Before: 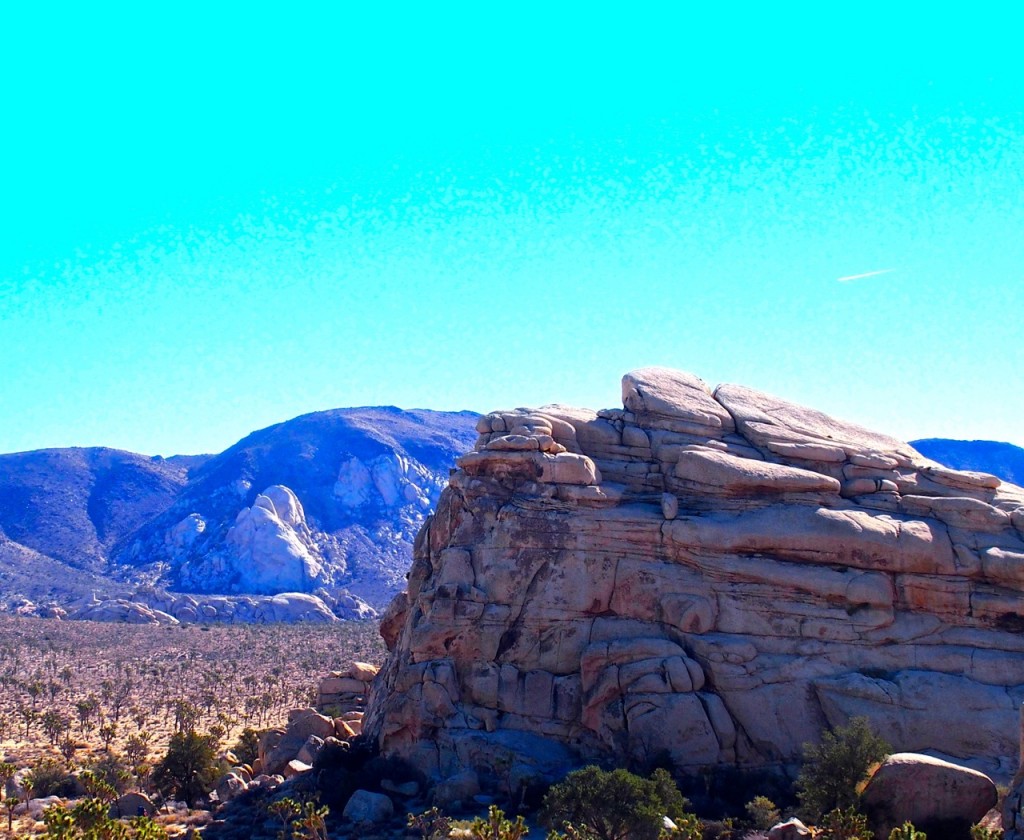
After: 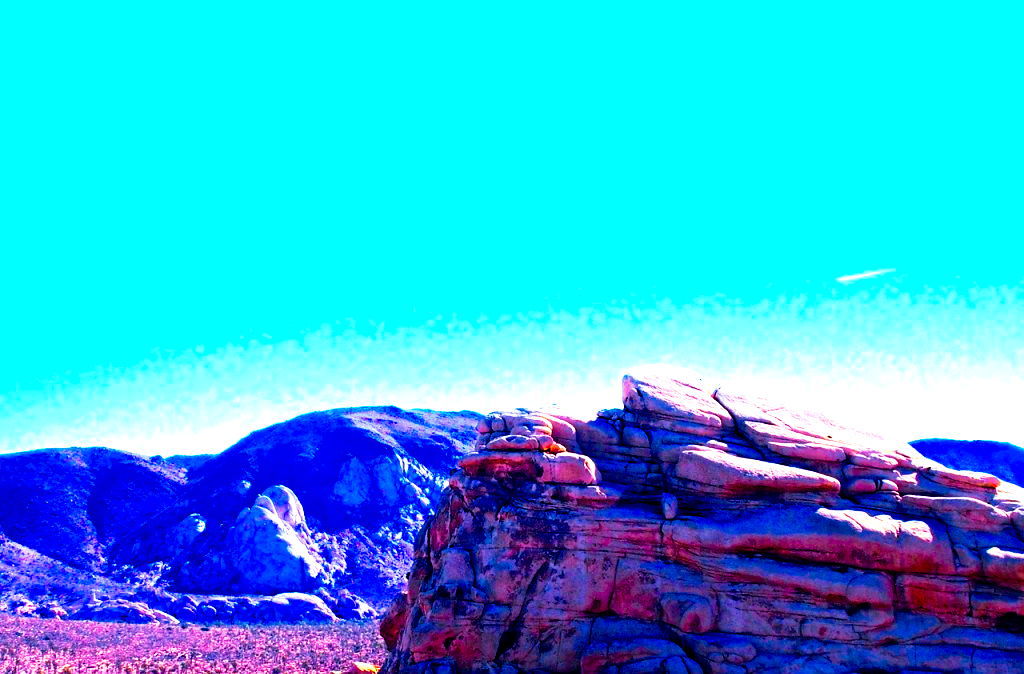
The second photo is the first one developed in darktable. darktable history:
crop: bottom 19.644%
color balance rgb: linear chroma grading › global chroma 20%, perceptual saturation grading › global saturation 65%, perceptual saturation grading › highlights 50%, perceptual saturation grading › shadows 30%, perceptual brilliance grading › global brilliance 12%, perceptual brilliance grading › highlights 15%, global vibrance 20%
velvia: strength 75%
tone curve: curves: ch0 [(0, 0) (0.003, 0.001) (0.011, 0.001) (0.025, 0.001) (0.044, 0.001) (0.069, 0.003) (0.1, 0.007) (0.136, 0.013) (0.177, 0.032) (0.224, 0.083) (0.277, 0.157) (0.335, 0.237) (0.399, 0.334) (0.468, 0.446) (0.543, 0.562) (0.623, 0.683) (0.709, 0.801) (0.801, 0.869) (0.898, 0.918) (1, 1)], preserve colors none
